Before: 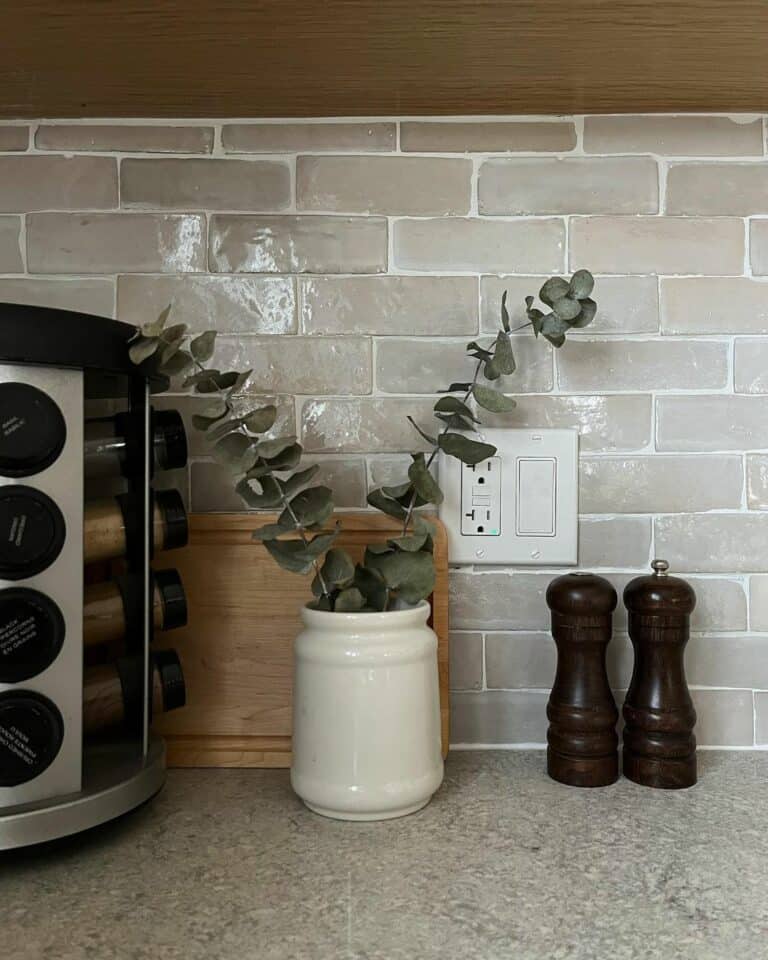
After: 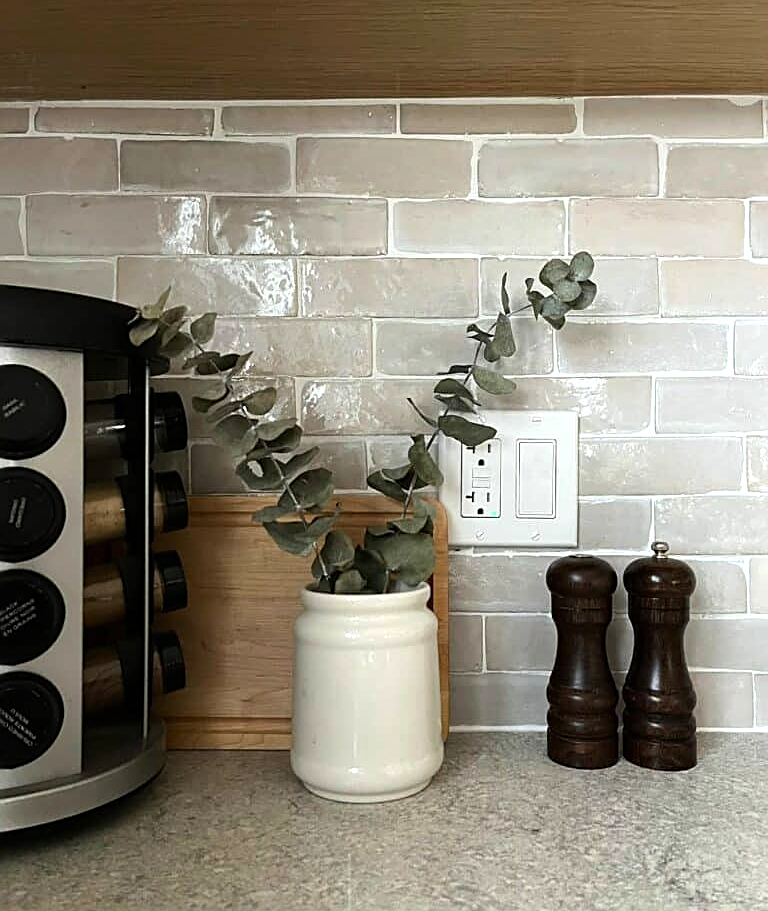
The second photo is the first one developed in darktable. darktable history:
crop and rotate: top 1.96%, bottom 3.132%
exposure: exposure 0.127 EV, compensate highlight preservation false
tone equalizer: -8 EV -0.382 EV, -7 EV -0.382 EV, -6 EV -0.337 EV, -5 EV -0.225 EV, -3 EV 0.22 EV, -2 EV 0.347 EV, -1 EV 0.377 EV, +0 EV 0.424 EV
sharpen: amount 0.495
